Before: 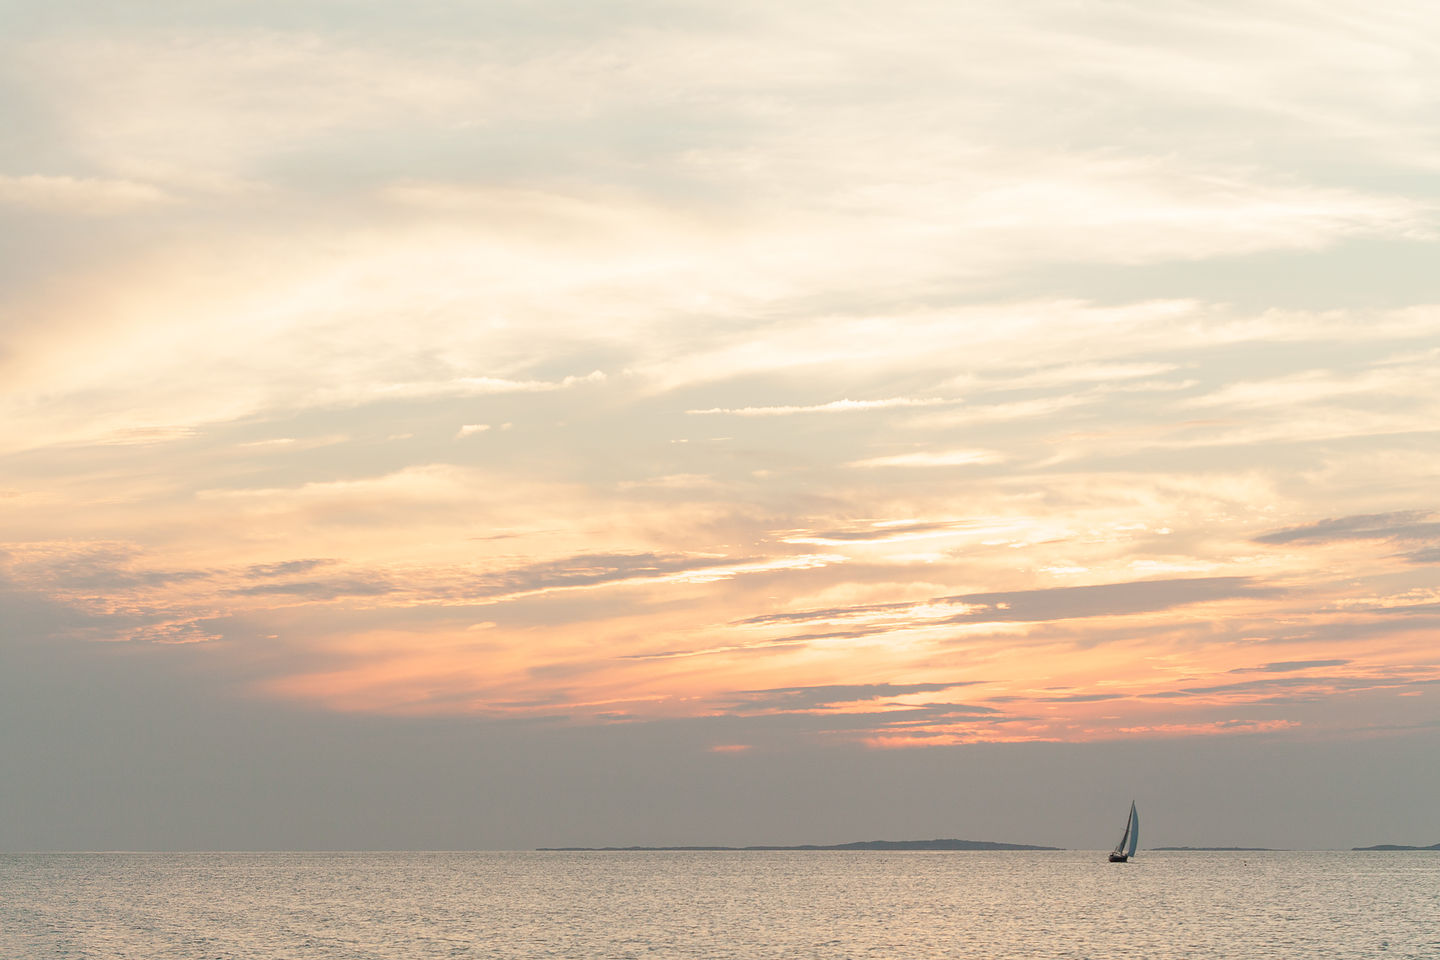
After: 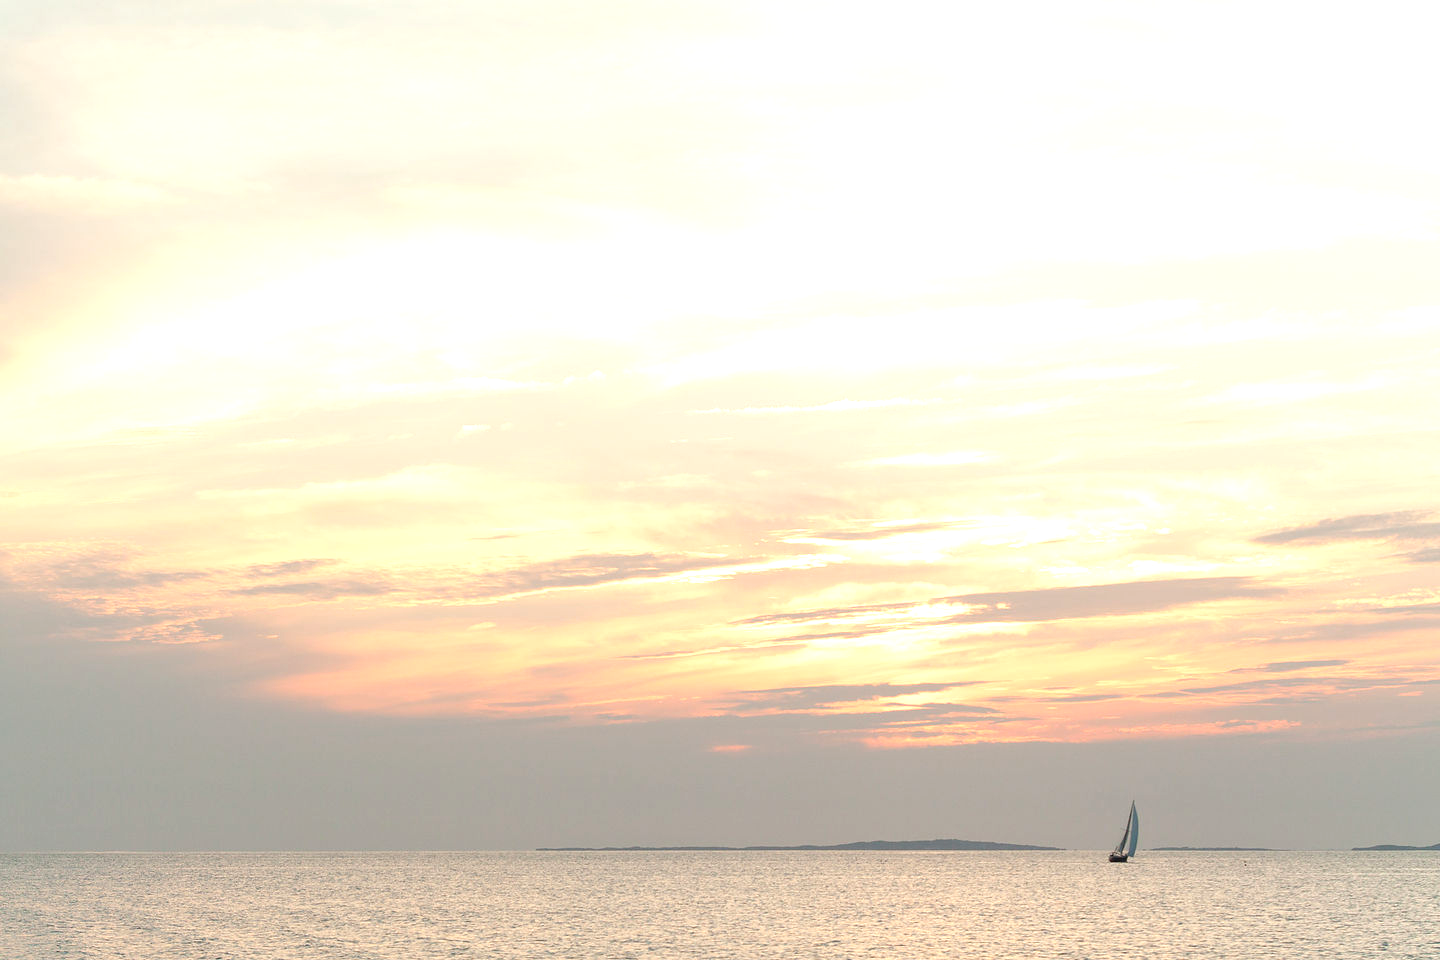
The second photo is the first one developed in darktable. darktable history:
tone equalizer: edges refinement/feathering 500, mask exposure compensation -1.57 EV, preserve details no
exposure: exposure 0.548 EV, compensate highlight preservation false
